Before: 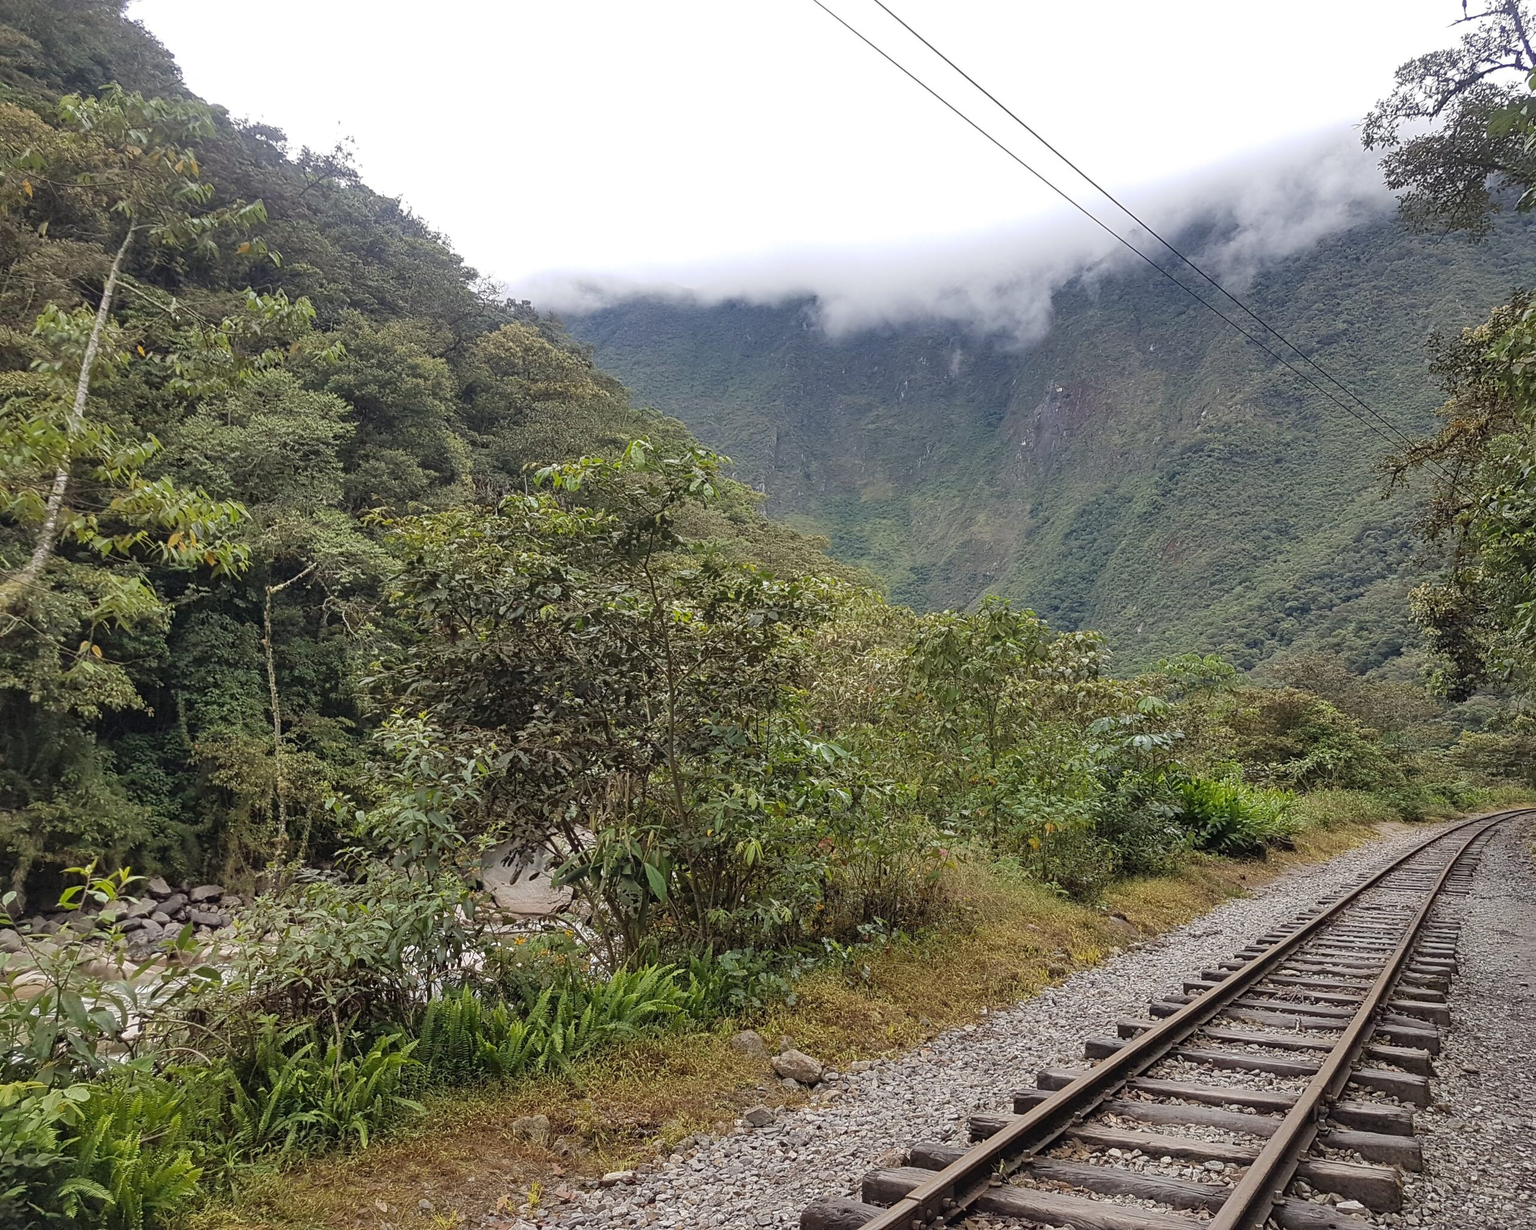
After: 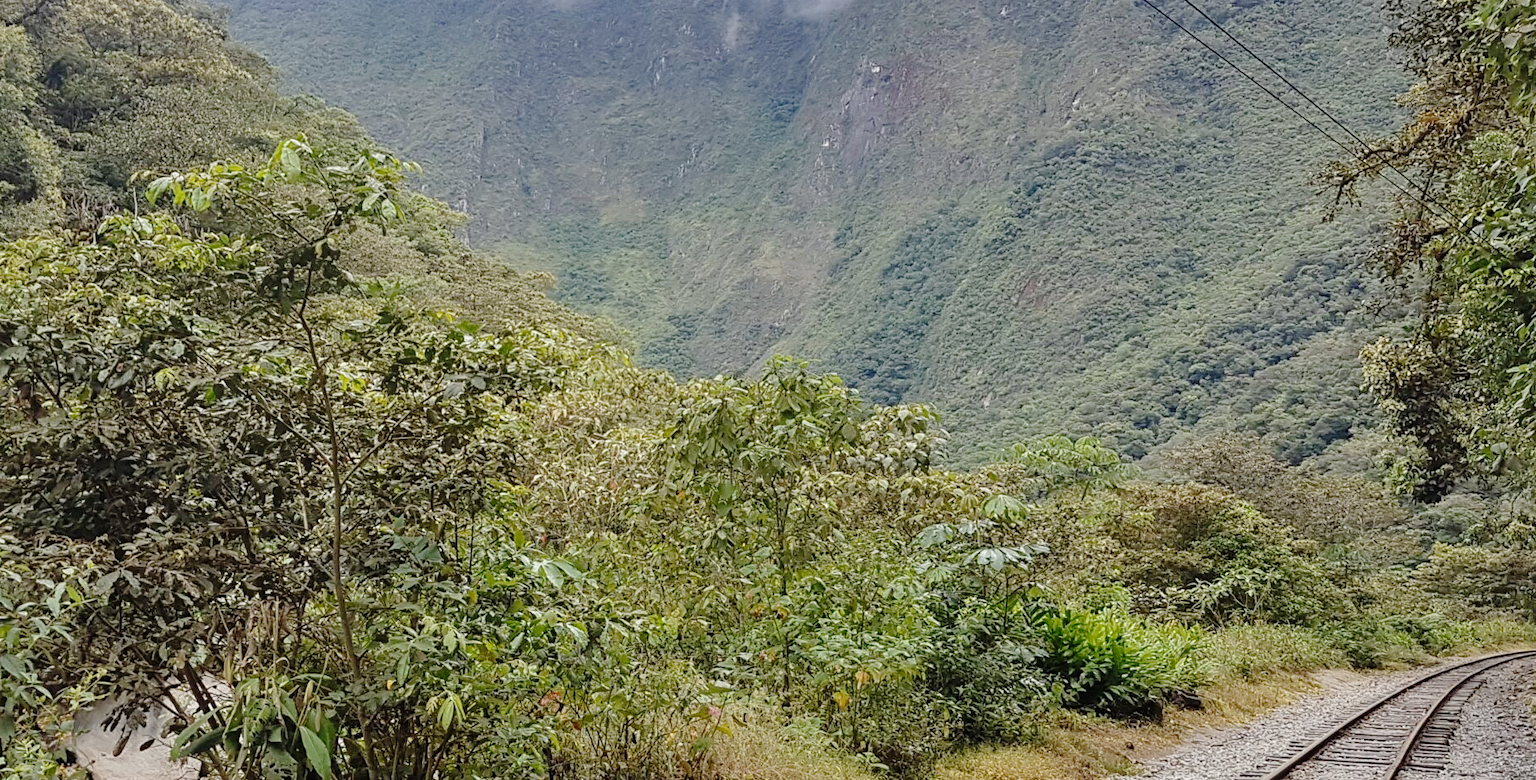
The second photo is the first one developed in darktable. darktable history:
crop and rotate: left 27.893%, top 27.622%, bottom 26.603%
tone curve: curves: ch0 [(0, 0) (0.003, 0.002) (0.011, 0.007) (0.025, 0.016) (0.044, 0.027) (0.069, 0.045) (0.1, 0.077) (0.136, 0.114) (0.177, 0.166) (0.224, 0.241) (0.277, 0.328) (0.335, 0.413) (0.399, 0.498) (0.468, 0.572) (0.543, 0.638) (0.623, 0.711) (0.709, 0.786) (0.801, 0.853) (0.898, 0.929) (1, 1)], preserve colors none
